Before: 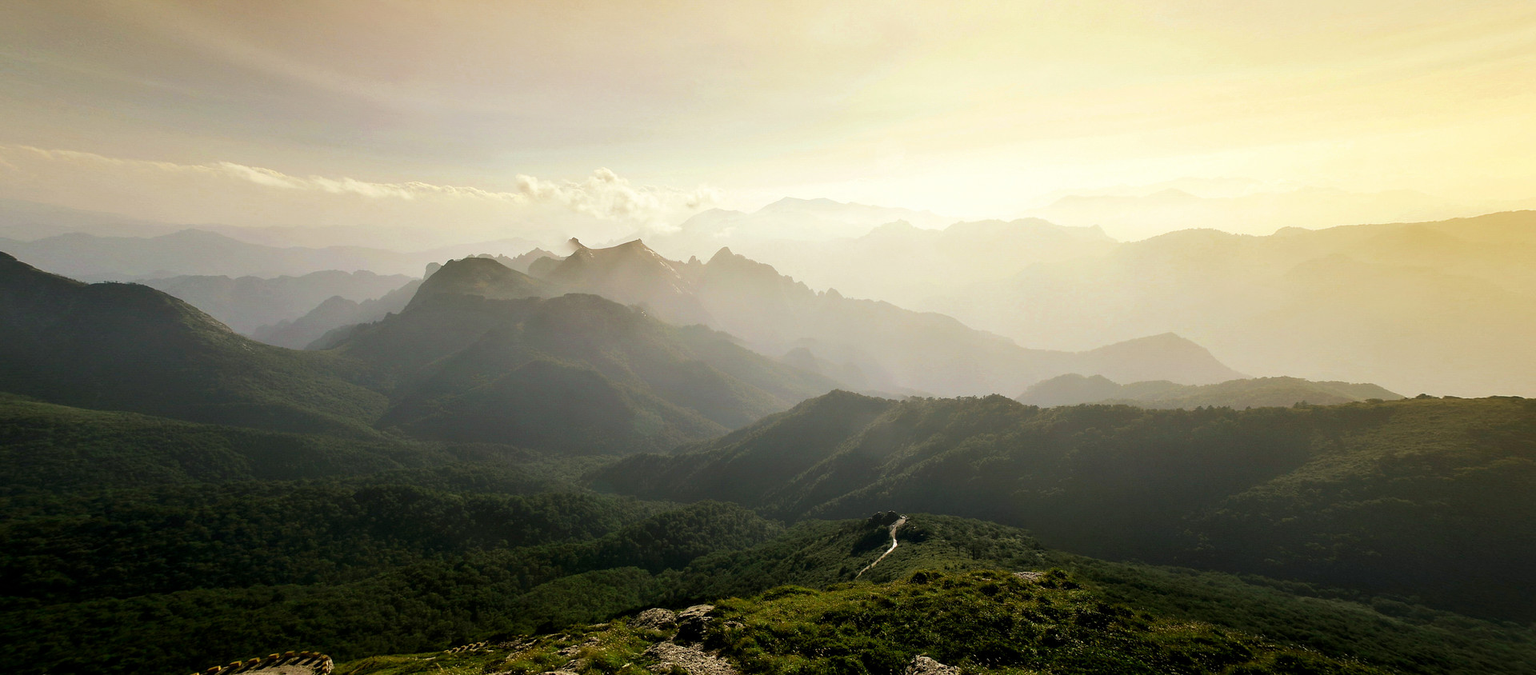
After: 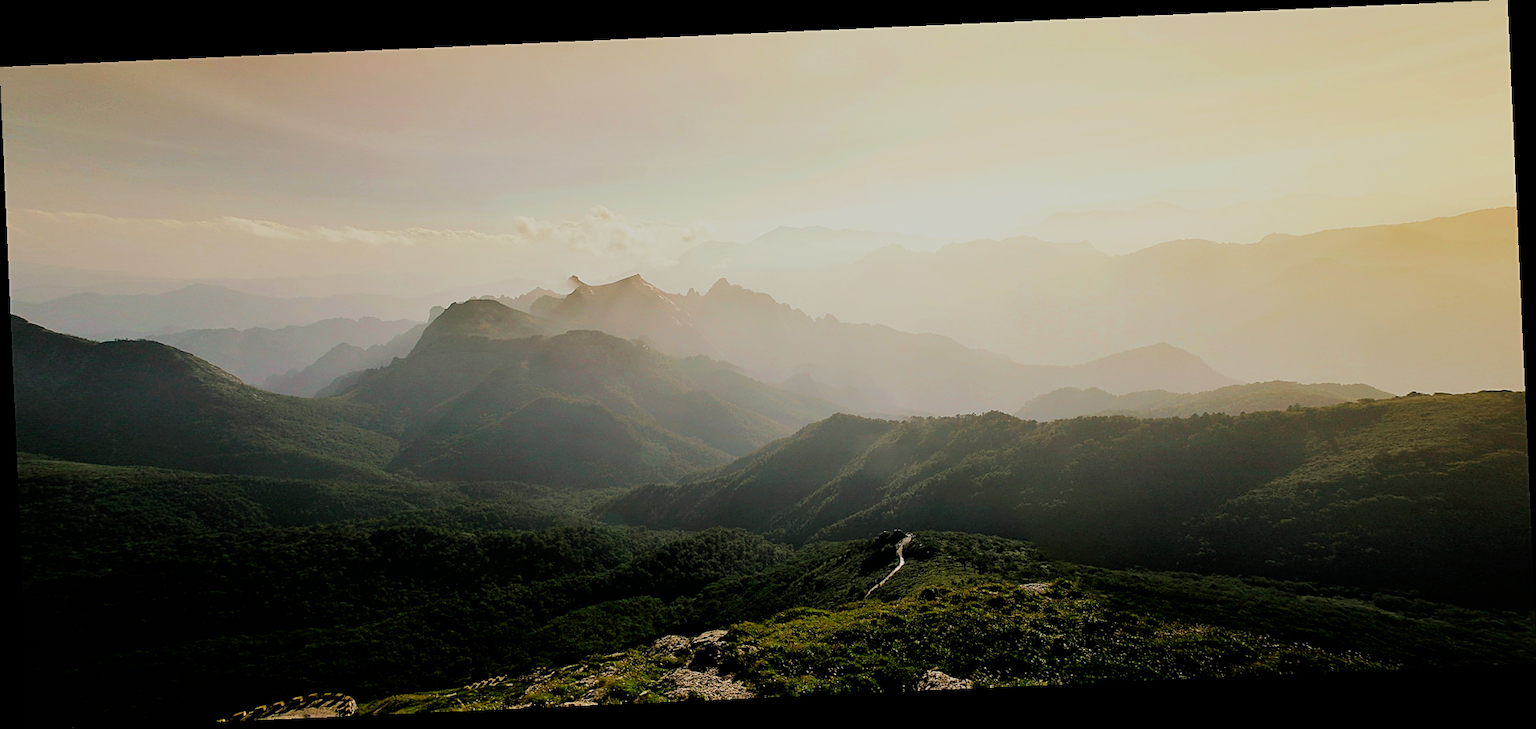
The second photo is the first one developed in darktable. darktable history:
filmic rgb: black relative exposure -6.98 EV, white relative exposure 5.63 EV, hardness 2.86
rotate and perspective: rotation -2.56°, automatic cropping off
white balance: emerald 1
sharpen: on, module defaults
